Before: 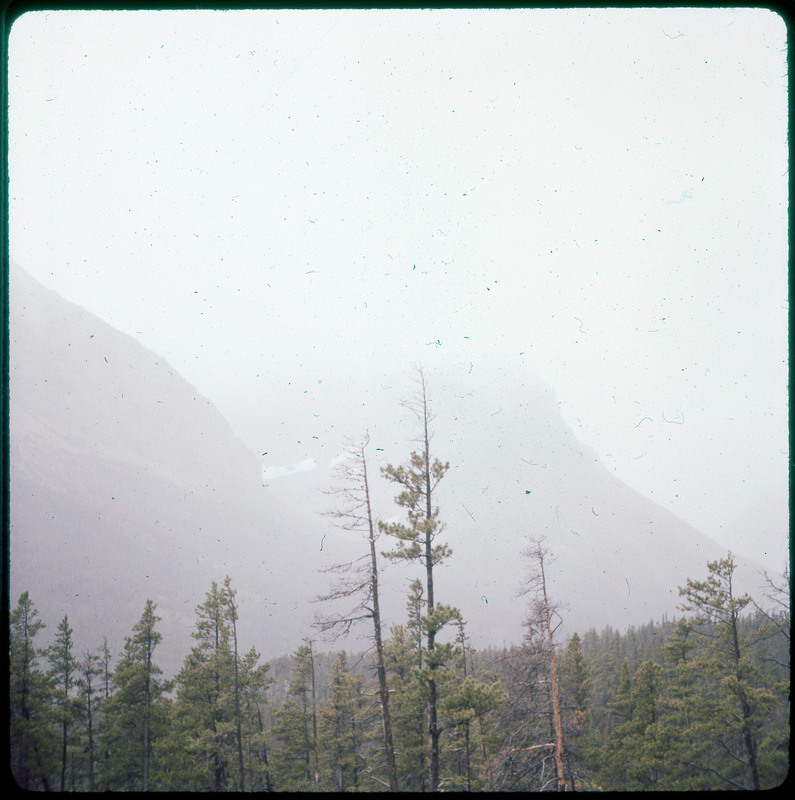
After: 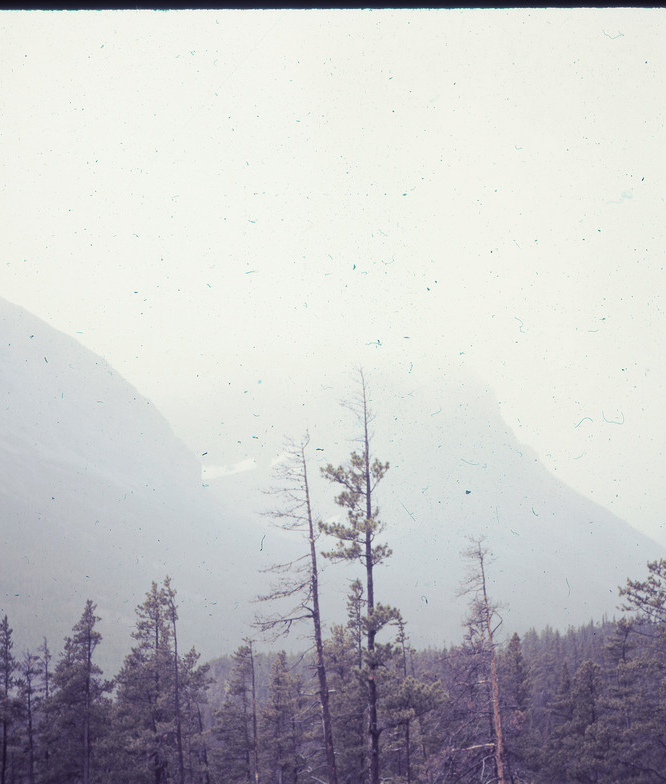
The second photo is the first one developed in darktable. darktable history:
color balance: lift [1.004, 1.002, 1.002, 0.998], gamma [1, 1.007, 1.002, 0.993], gain [1, 0.977, 1.013, 1.023], contrast -3.64%
split-toning: shadows › hue 255.6°, shadows › saturation 0.66, highlights › hue 43.2°, highlights › saturation 0.68, balance -50.1
crop: left 7.598%, right 7.873%
